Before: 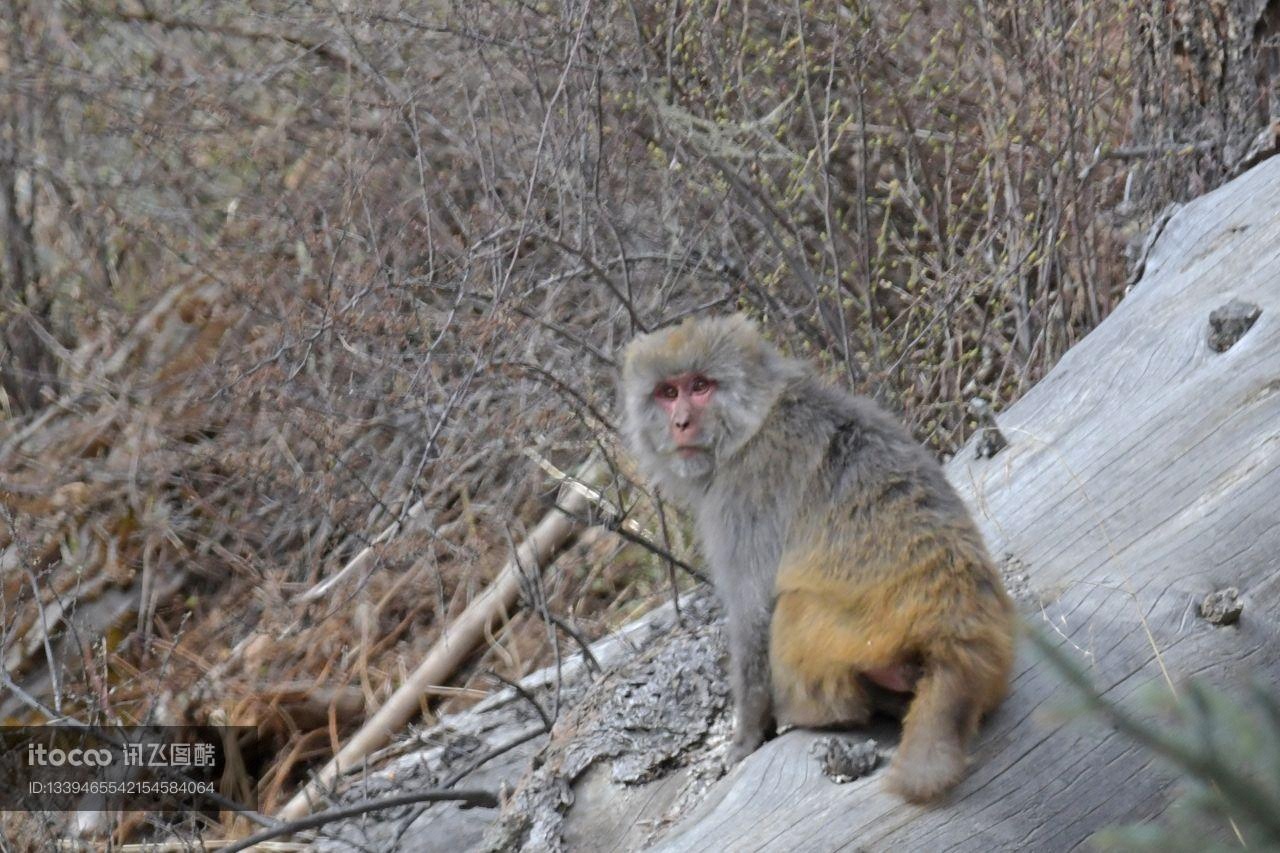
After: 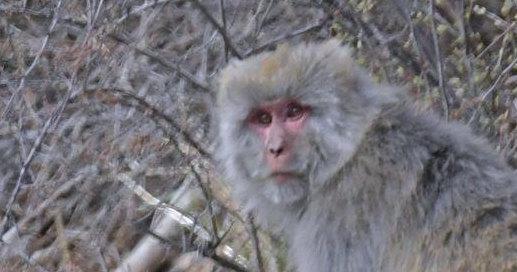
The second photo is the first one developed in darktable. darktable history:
crop: left 31.751%, top 32.172%, right 27.8%, bottom 35.83%
color calibration: illuminant as shot in camera, x 0.358, y 0.373, temperature 4628.91 K
